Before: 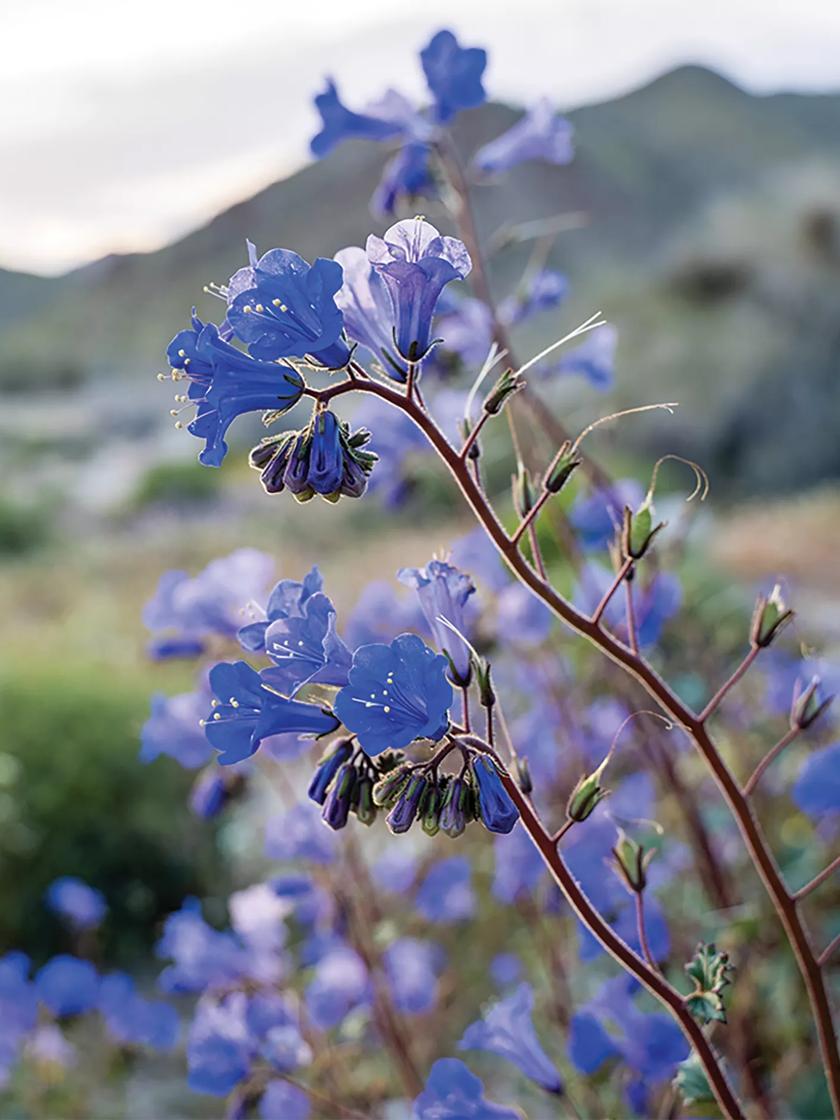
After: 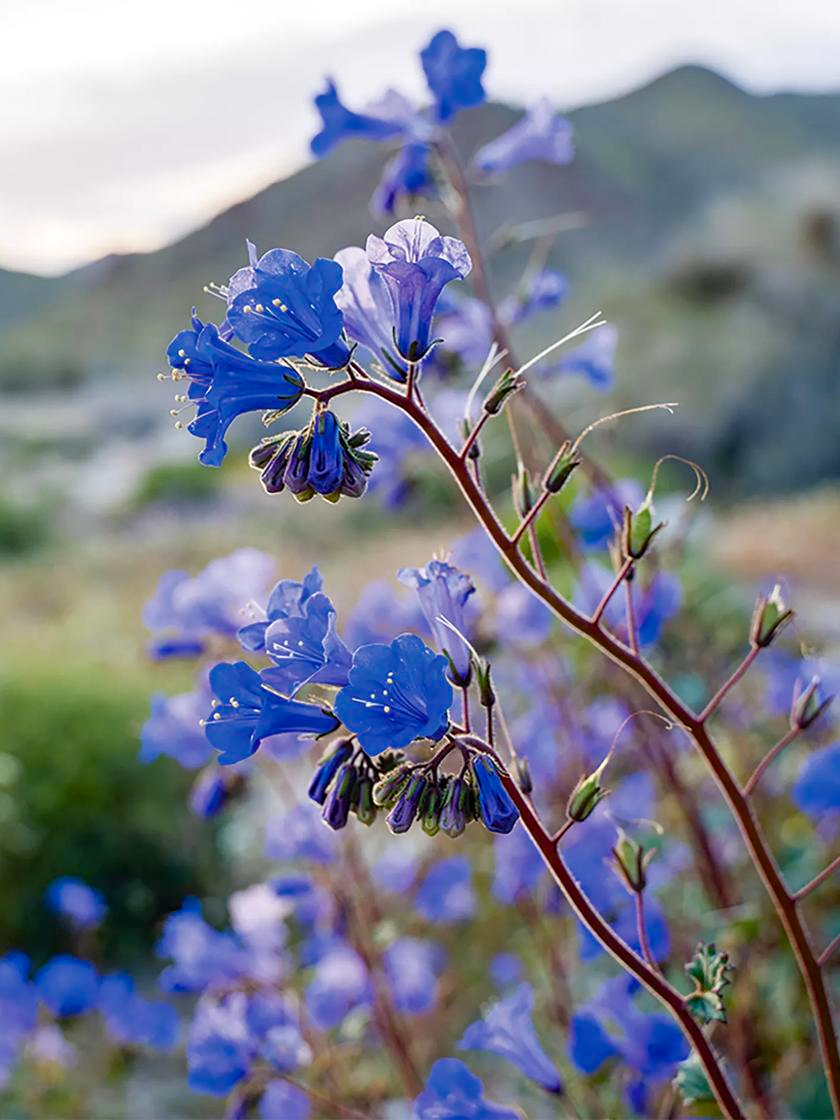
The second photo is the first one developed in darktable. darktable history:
color balance rgb: perceptual saturation grading › global saturation 20%, perceptual saturation grading › highlights -24.873%, perceptual saturation grading › shadows 49.428%
